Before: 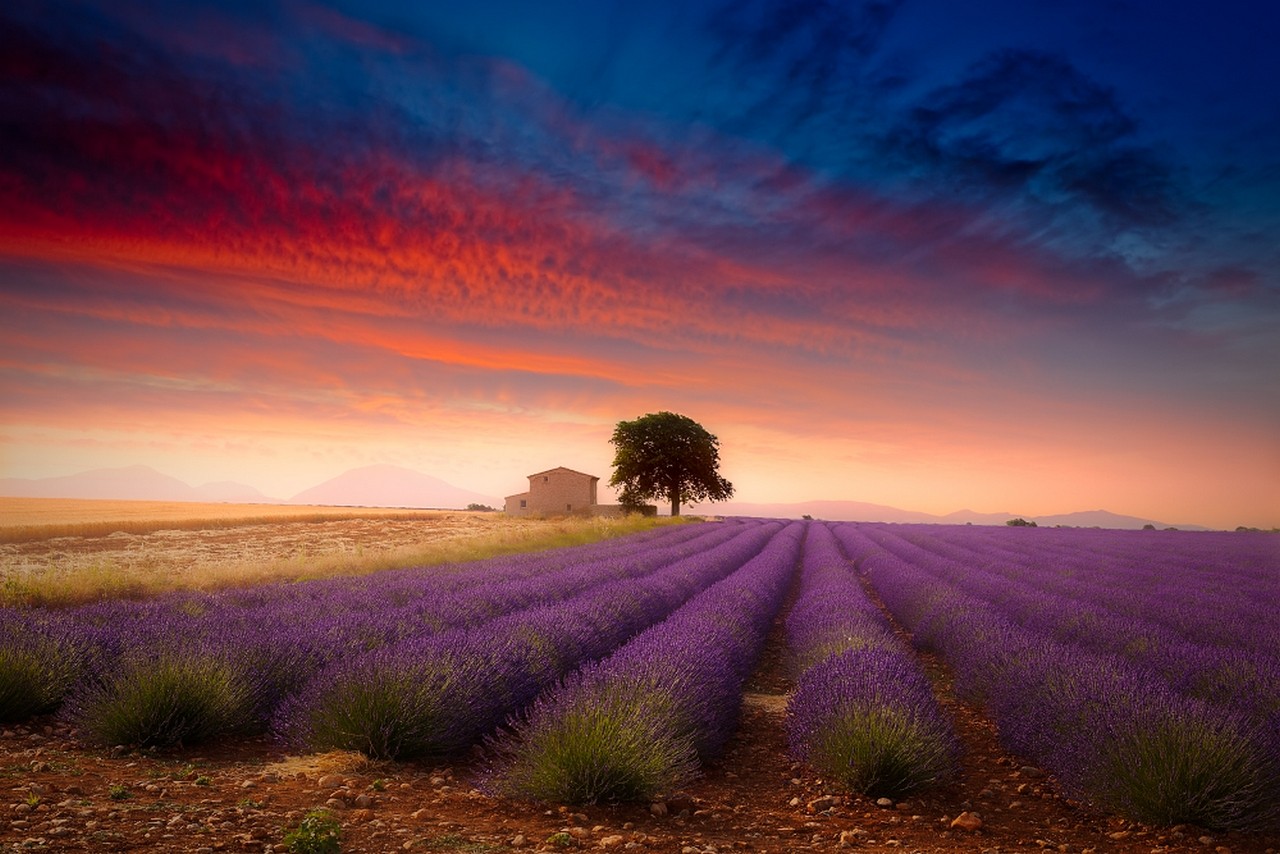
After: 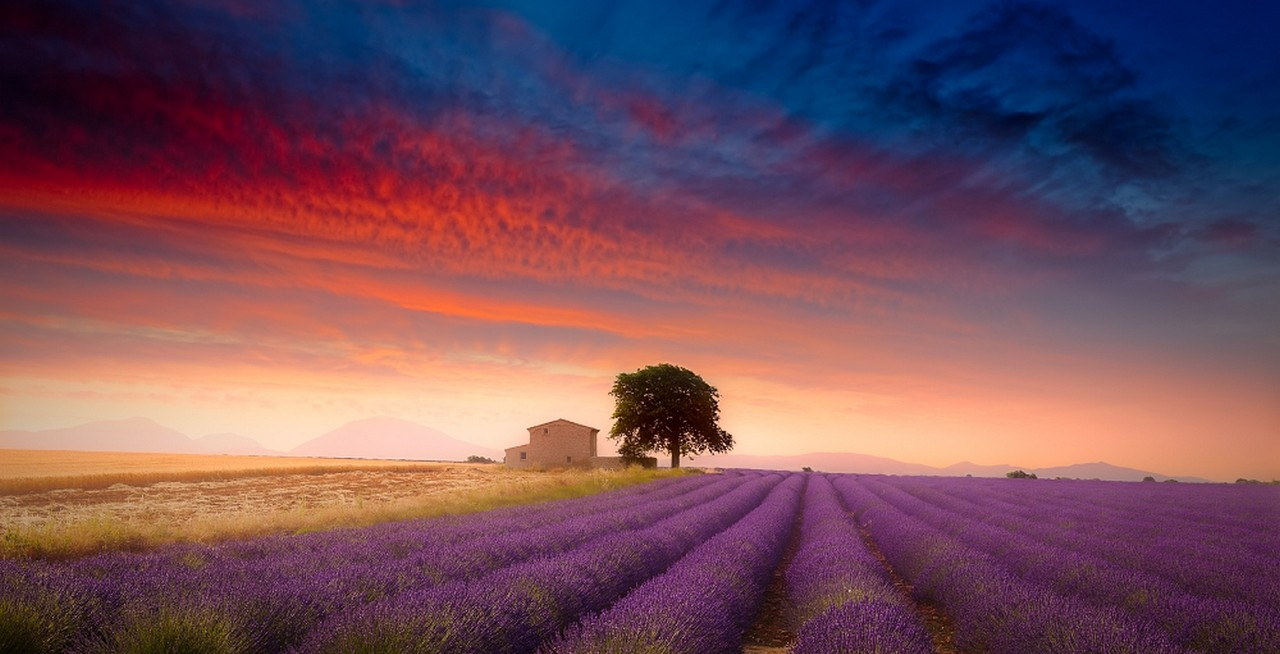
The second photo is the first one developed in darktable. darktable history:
crop: top 5.706%, bottom 17.69%
